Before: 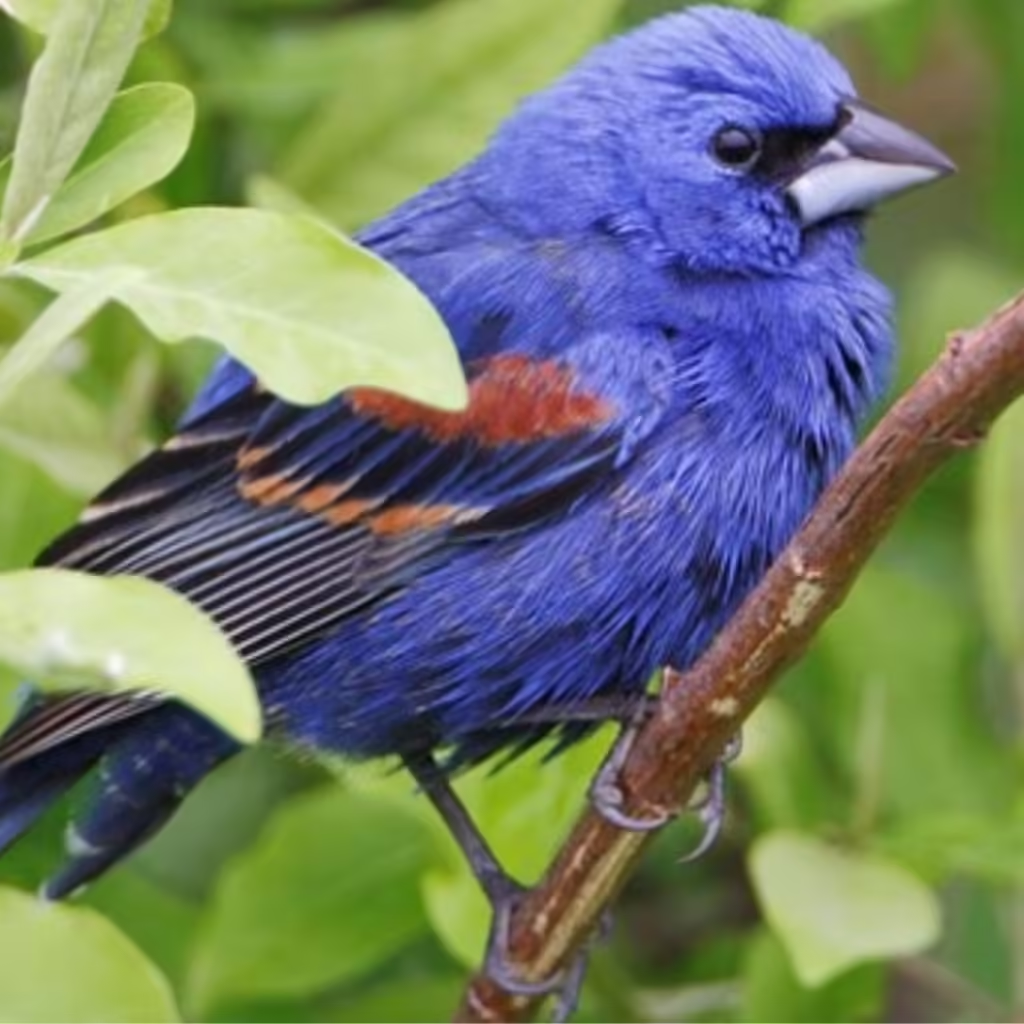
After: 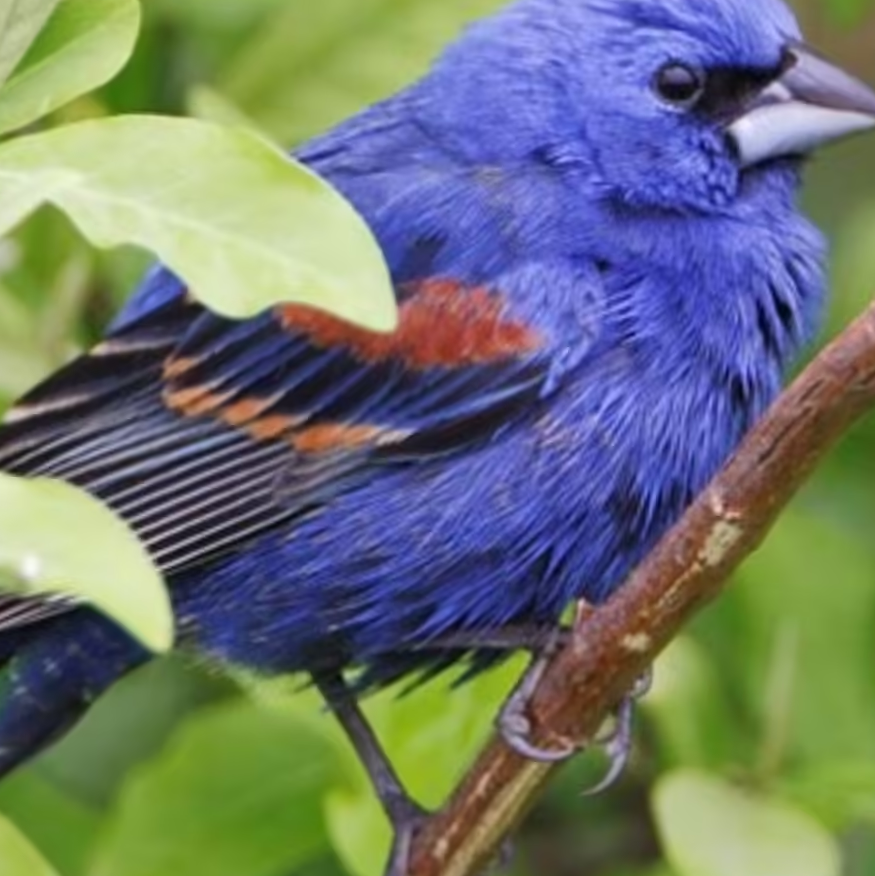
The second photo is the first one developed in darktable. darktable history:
crop and rotate: angle -3.15°, left 5.322%, top 5.157%, right 4.62%, bottom 4.643%
